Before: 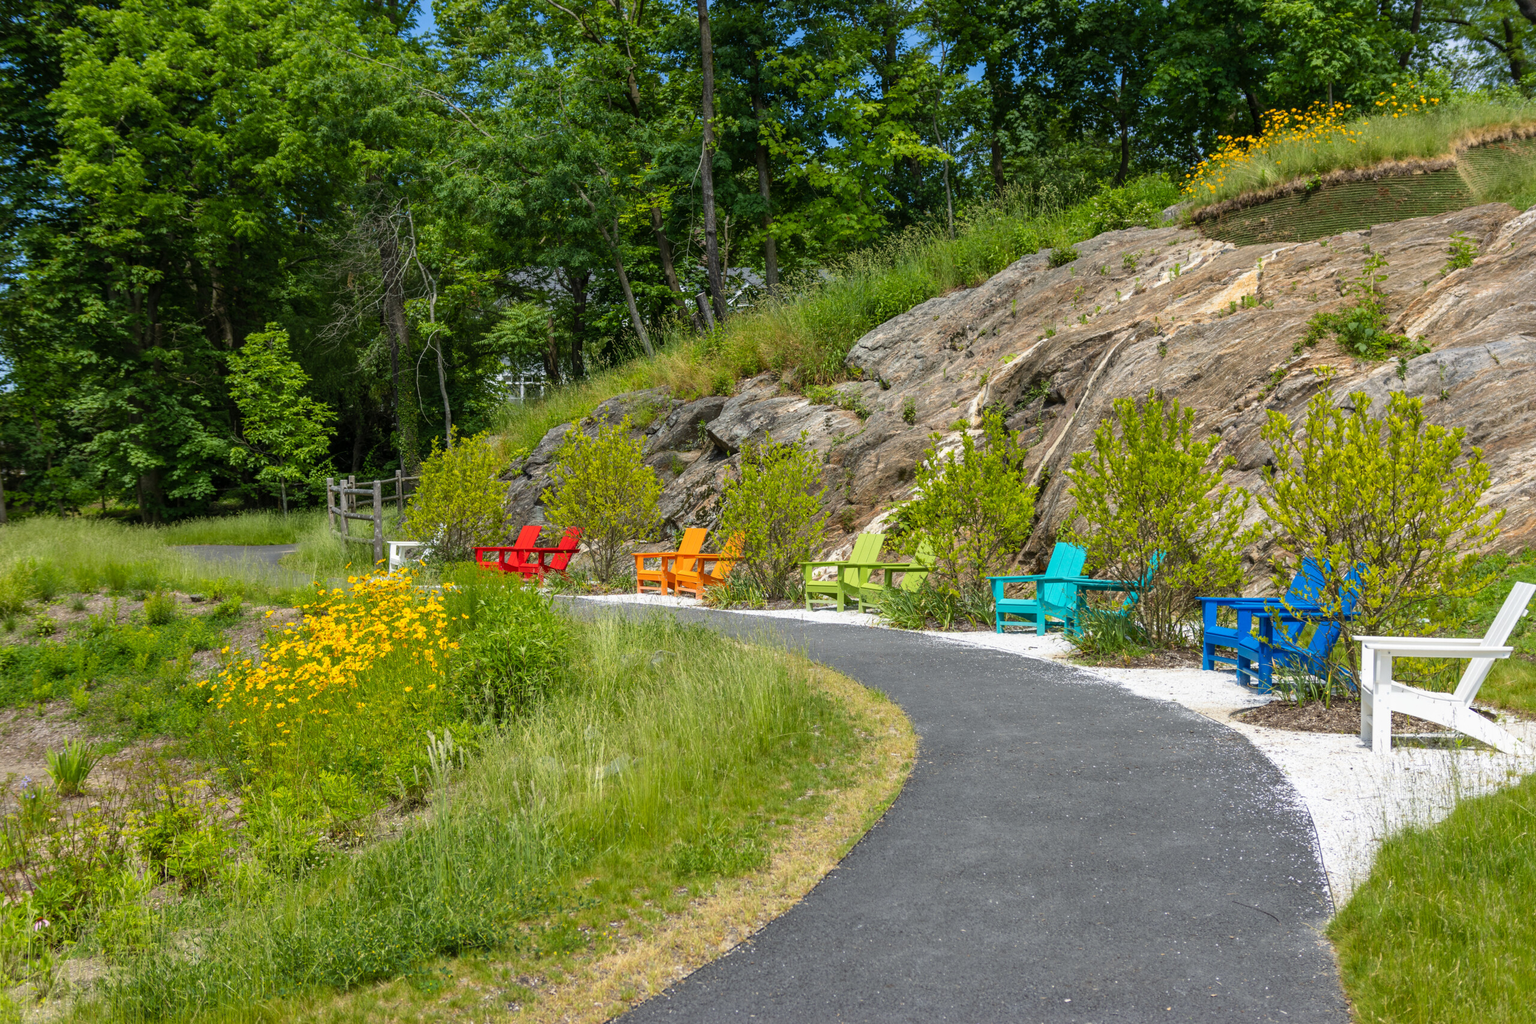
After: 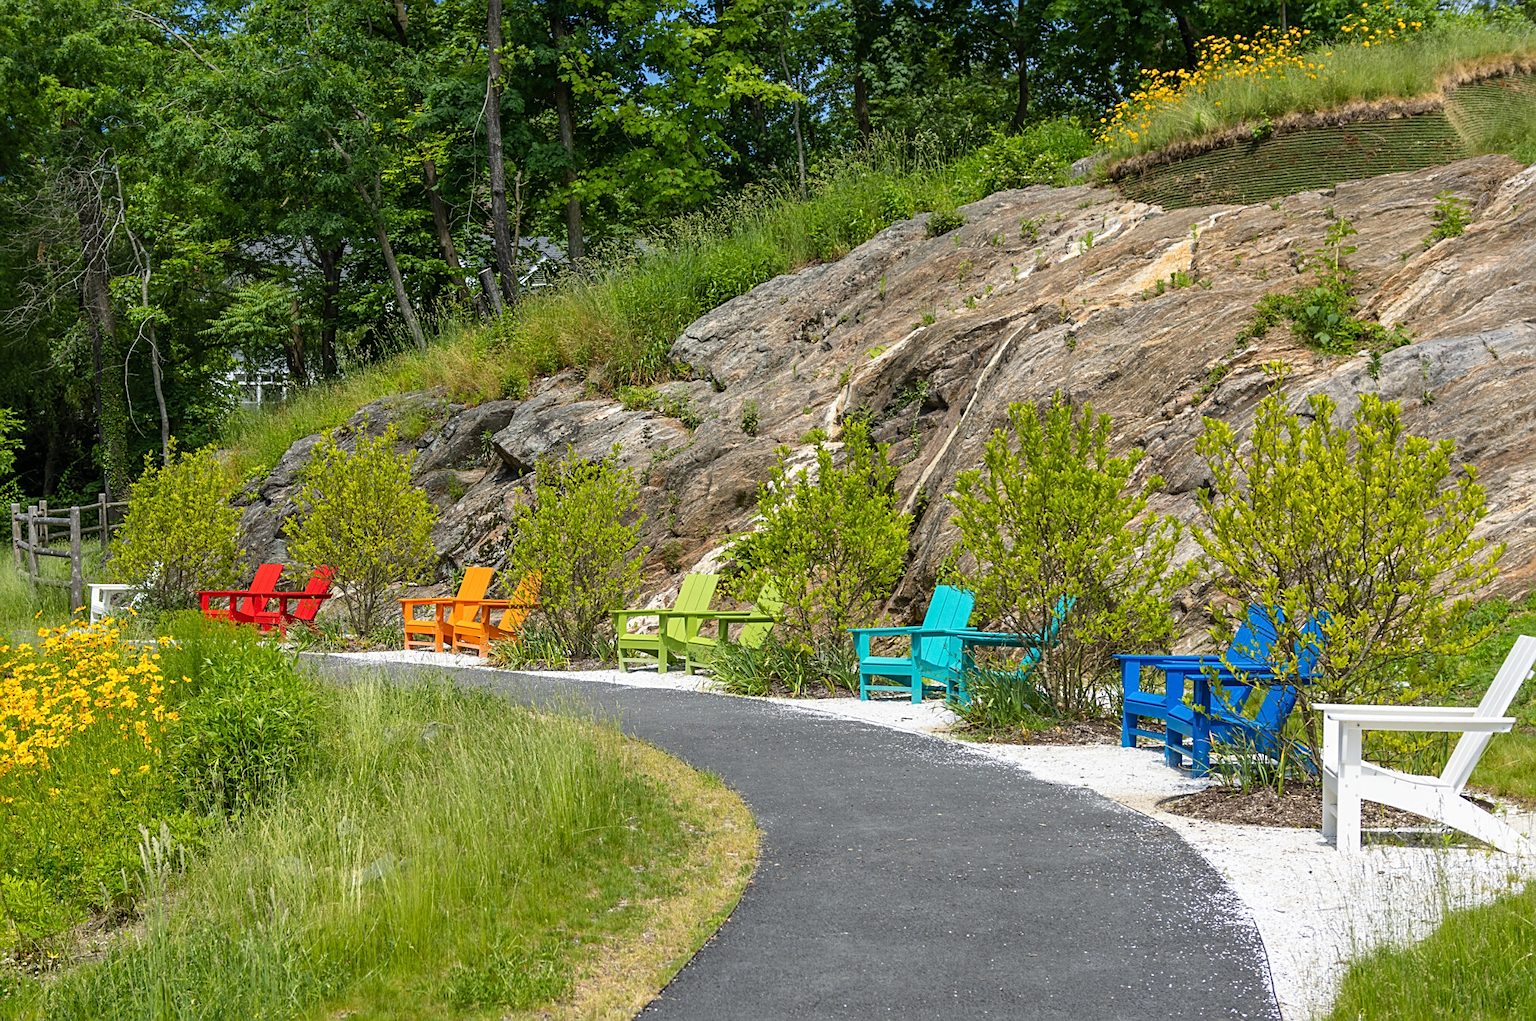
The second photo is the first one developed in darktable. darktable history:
sharpen: on, module defaults
crop and rotate: left 20.74%, top 7.912%, right 0.375%, bottom 13.378%
